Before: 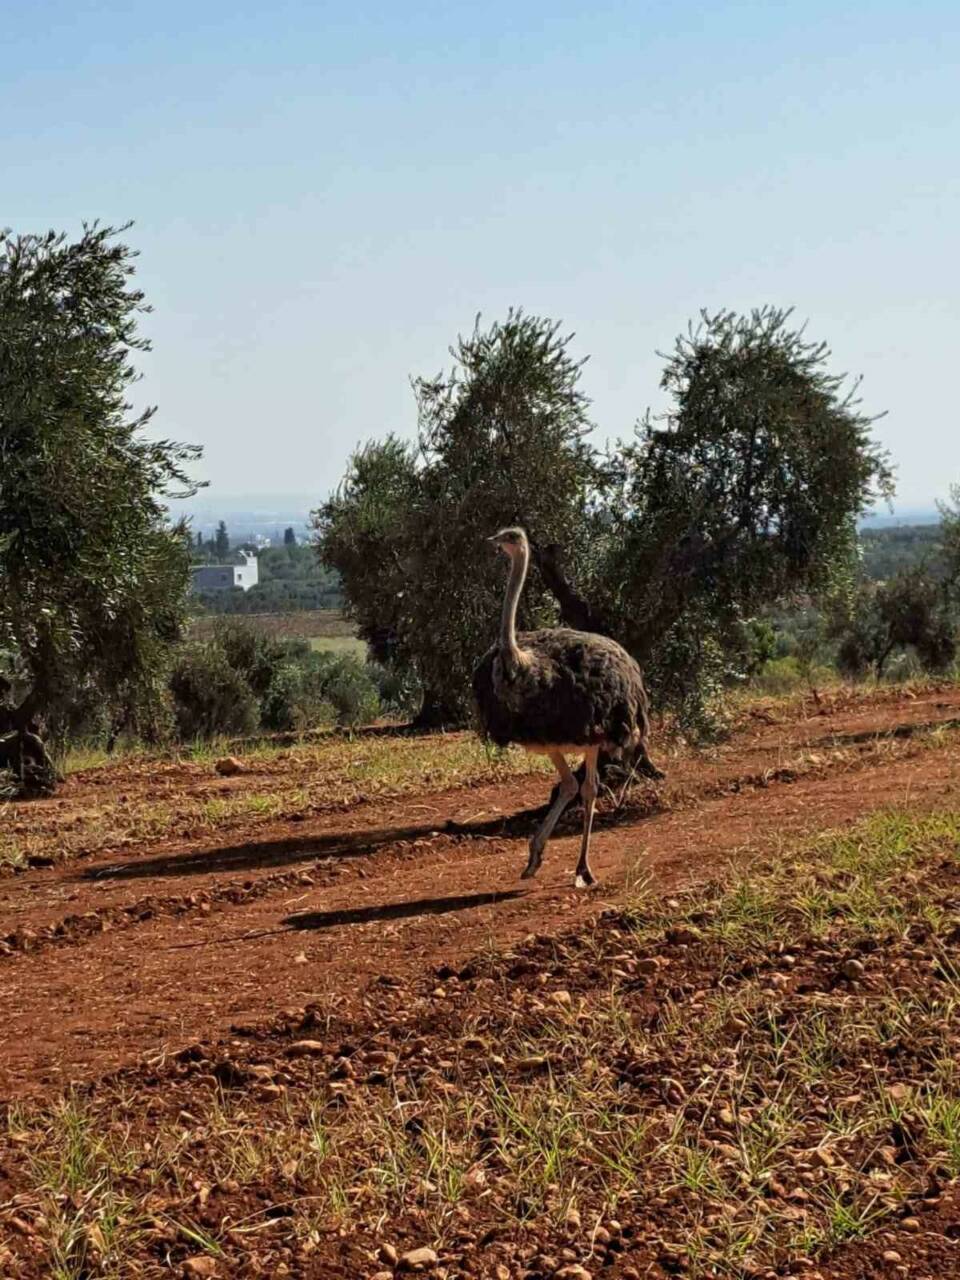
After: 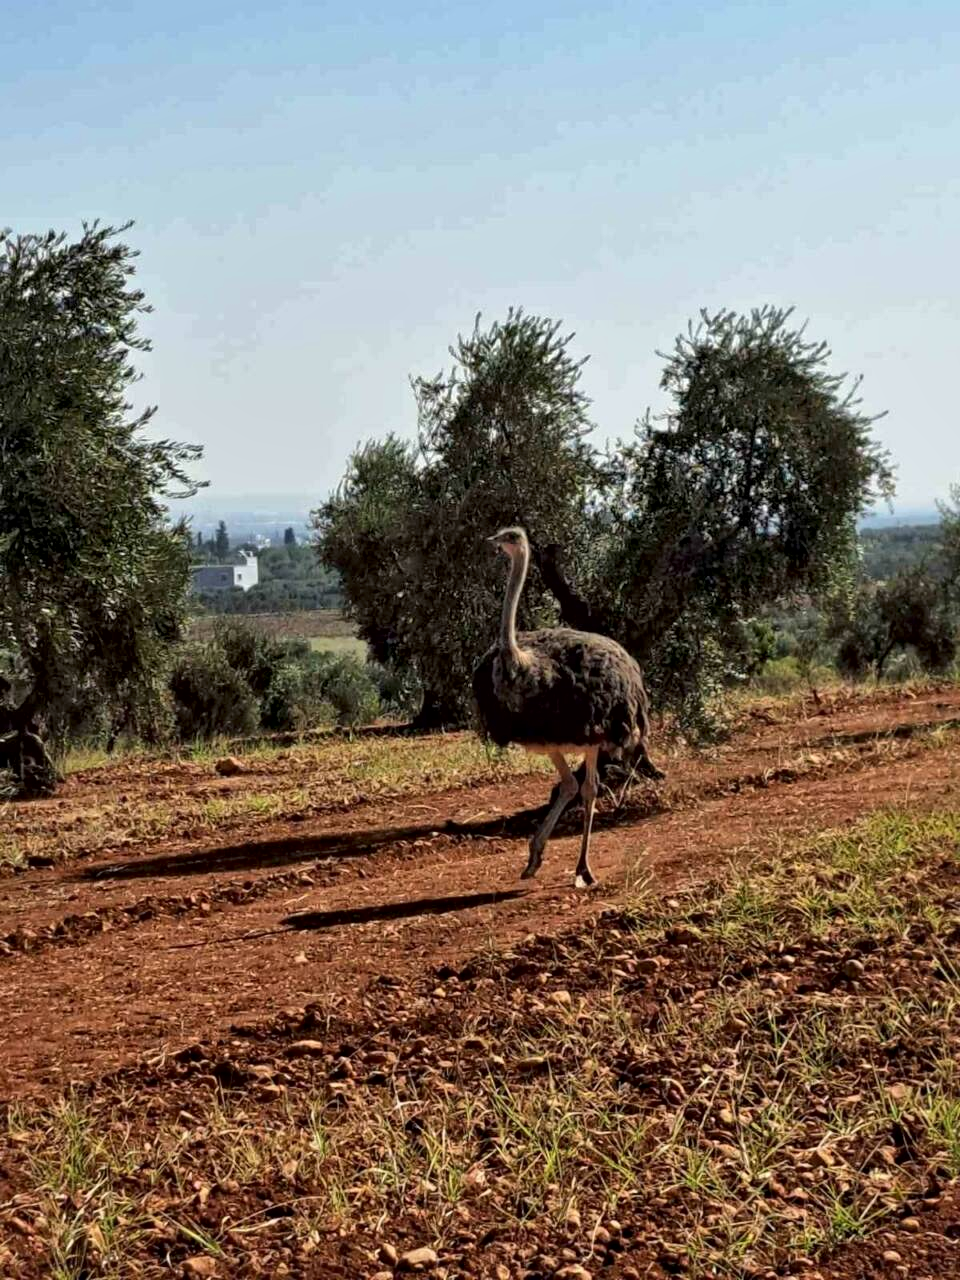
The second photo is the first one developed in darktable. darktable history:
local contrast: mode bilateral grid, contrast 20, coarseness 50, detail 159%, midtone range 0.2
